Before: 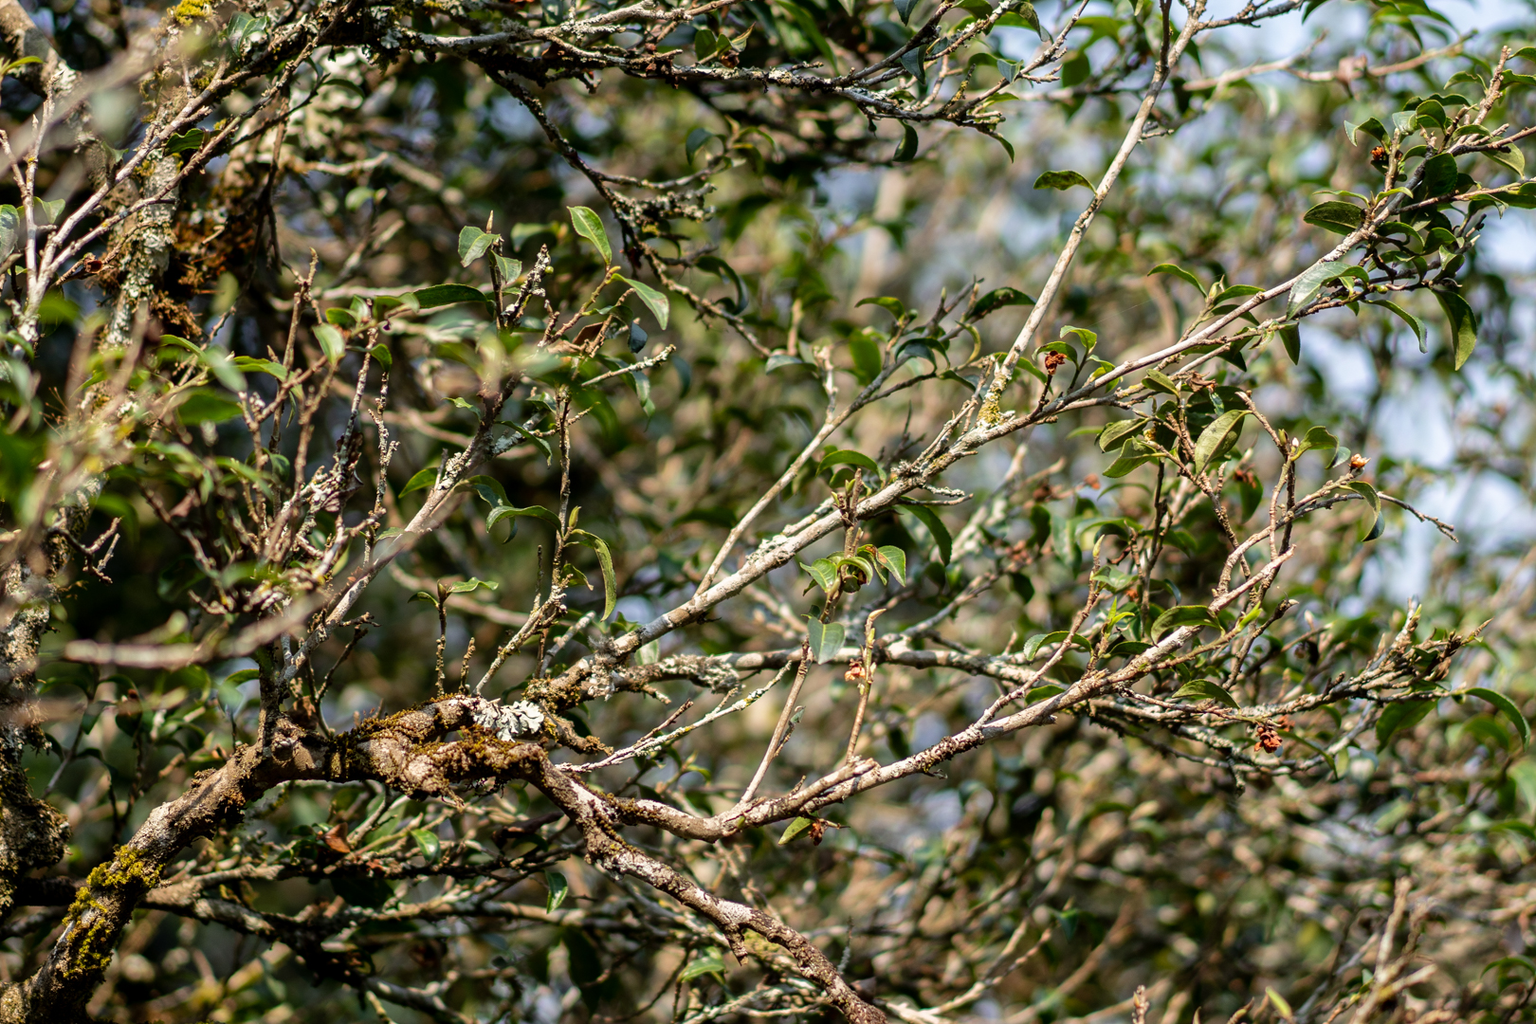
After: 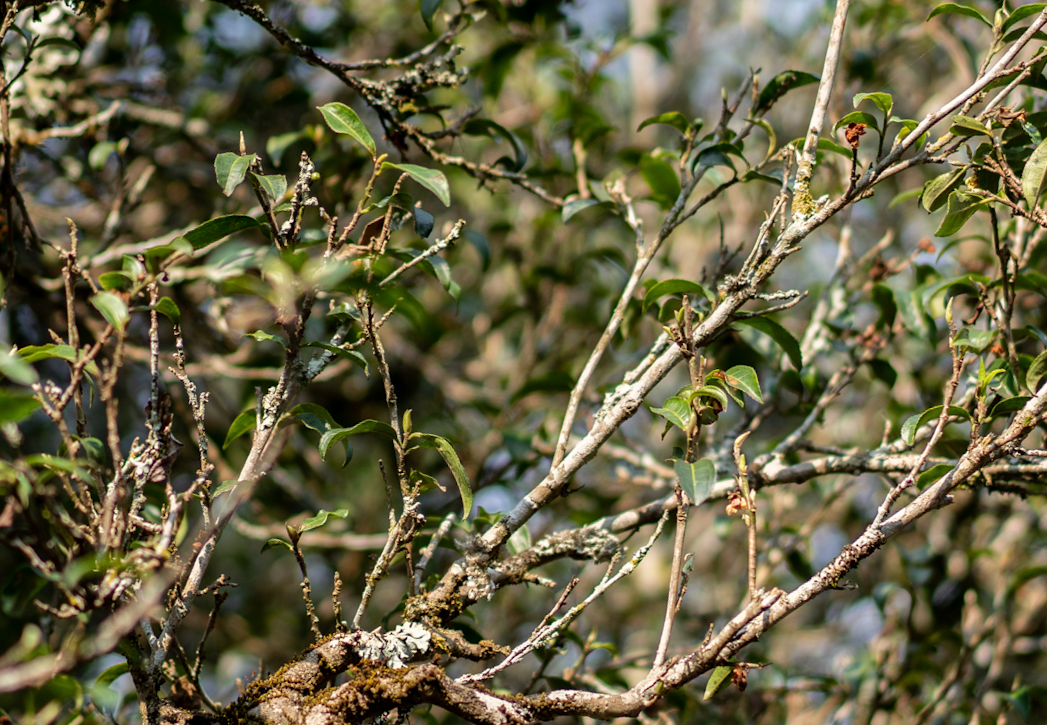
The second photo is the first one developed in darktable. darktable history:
crop and rotate: left 9.061%, right 20.142%
rotate and perspective: rotation -14.8°, crop left 0.1, crop right 0.903, crop top 0.25, crop bottom 0.748
color balance rgb: on, module defaults
